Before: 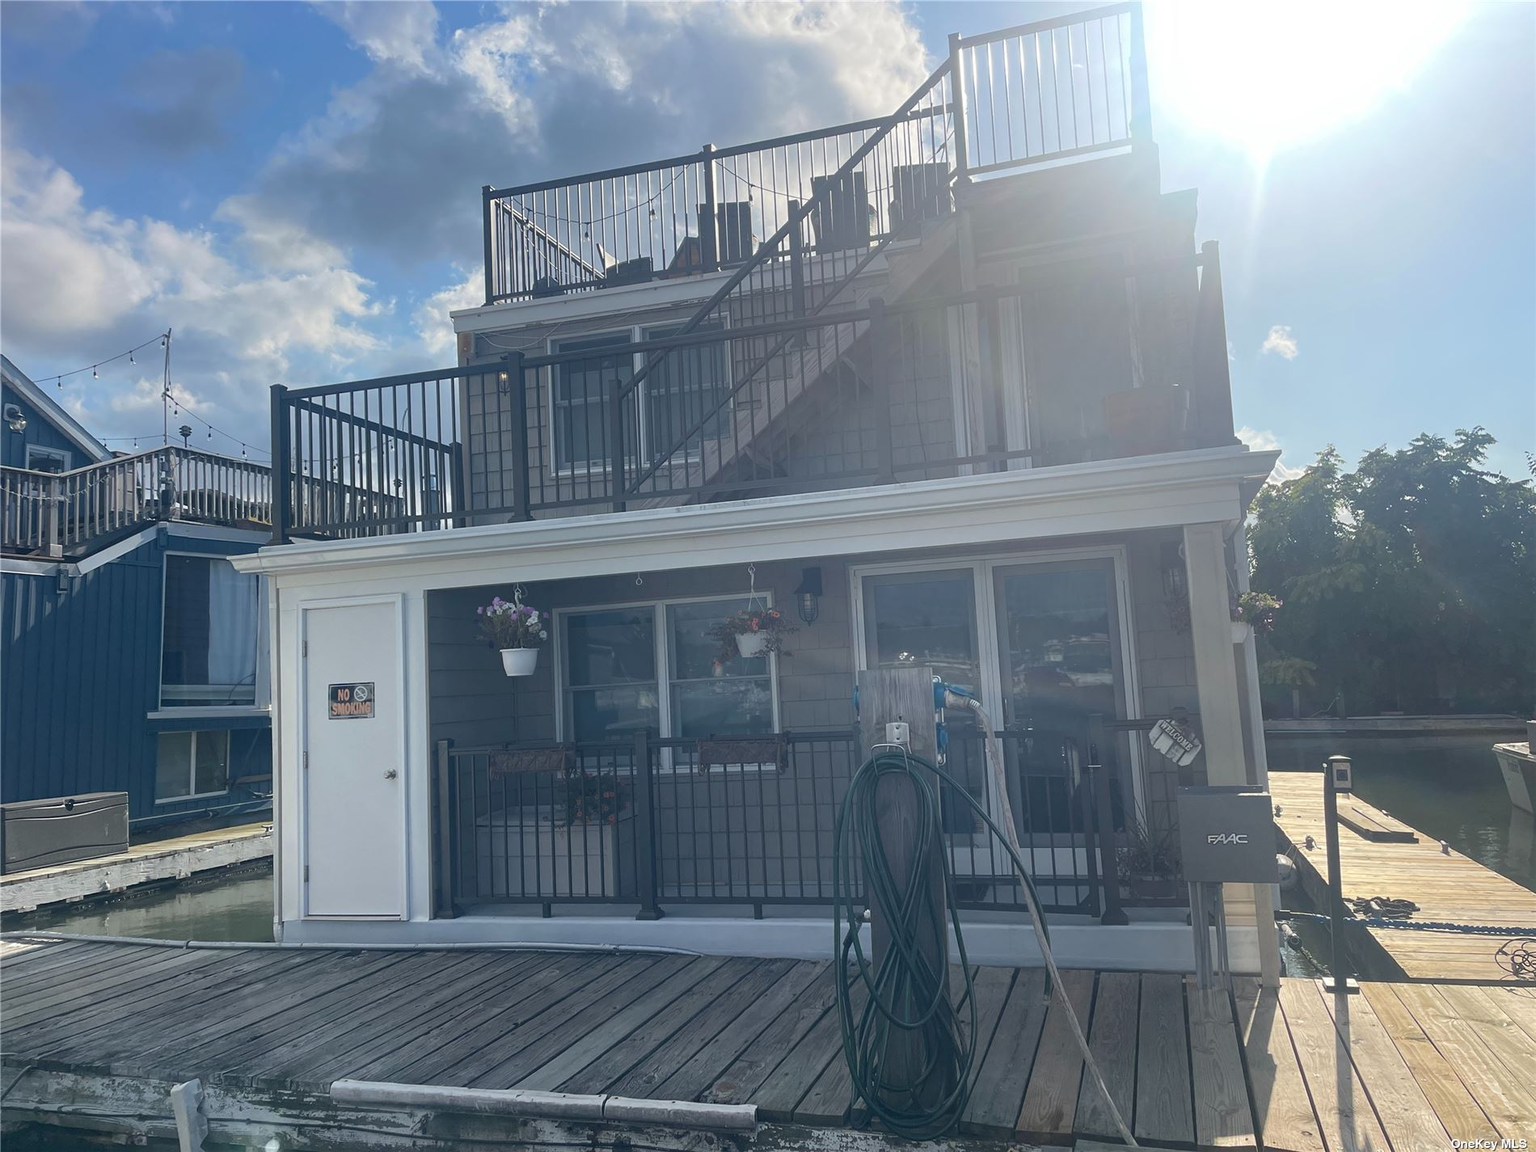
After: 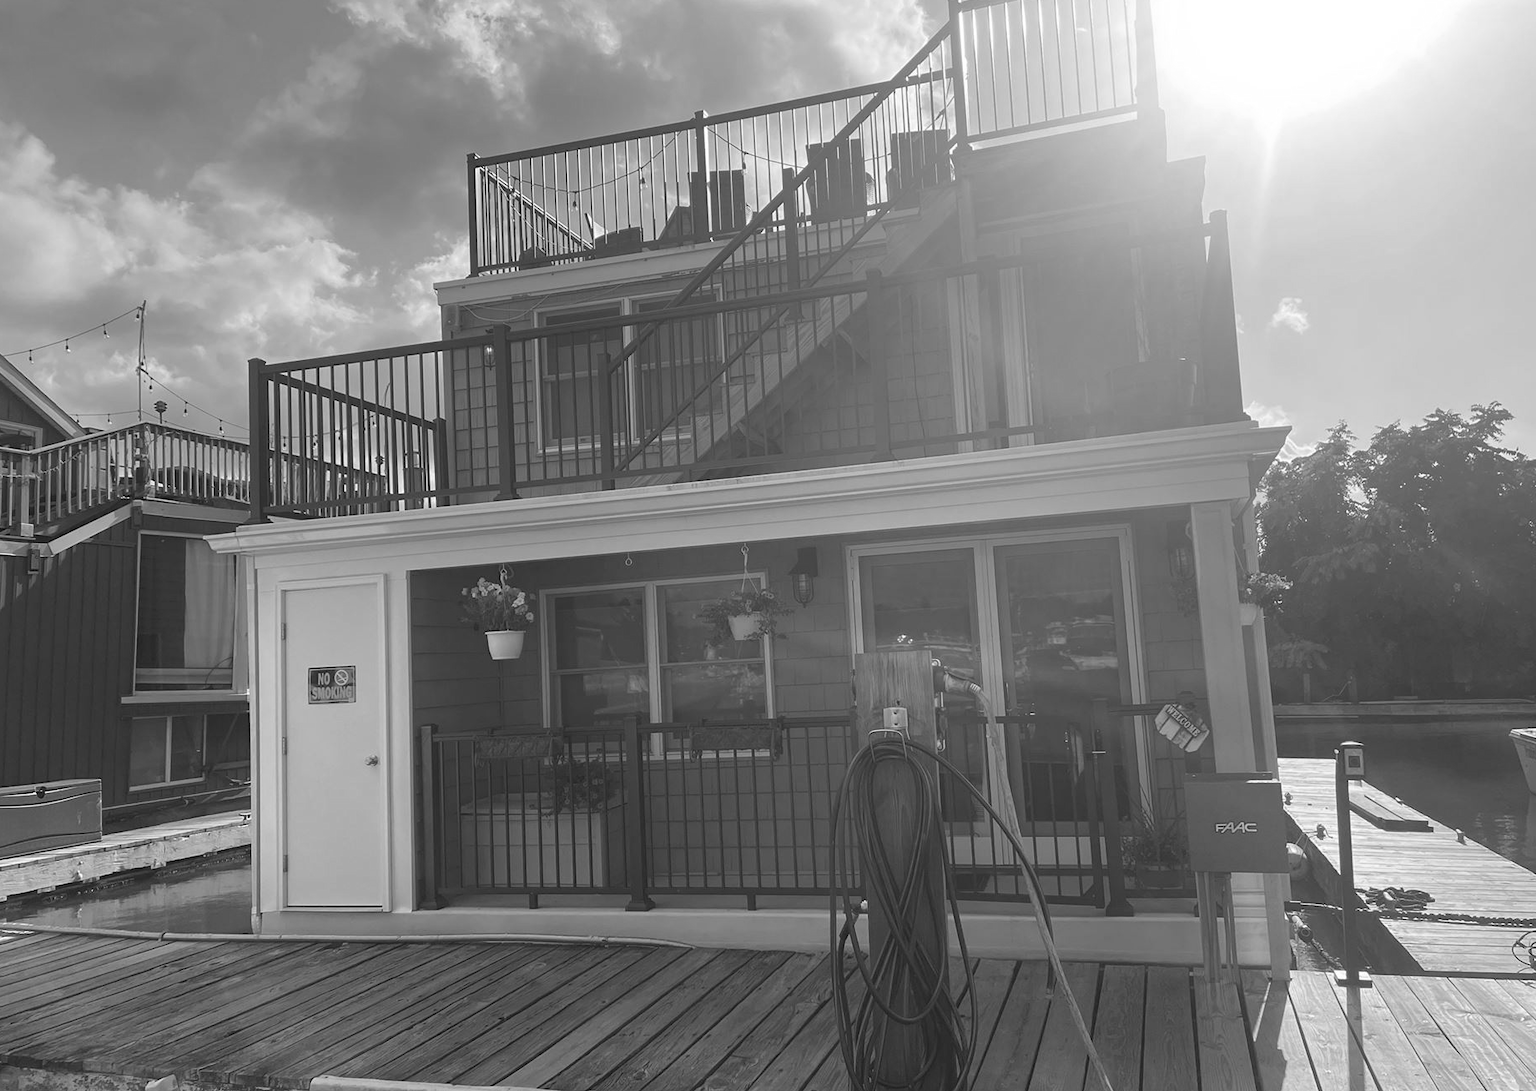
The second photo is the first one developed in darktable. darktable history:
monochrome: on, module defaults
crop: left 1.964%, top 3.251%, right 1.122%, bottom 4.933%
